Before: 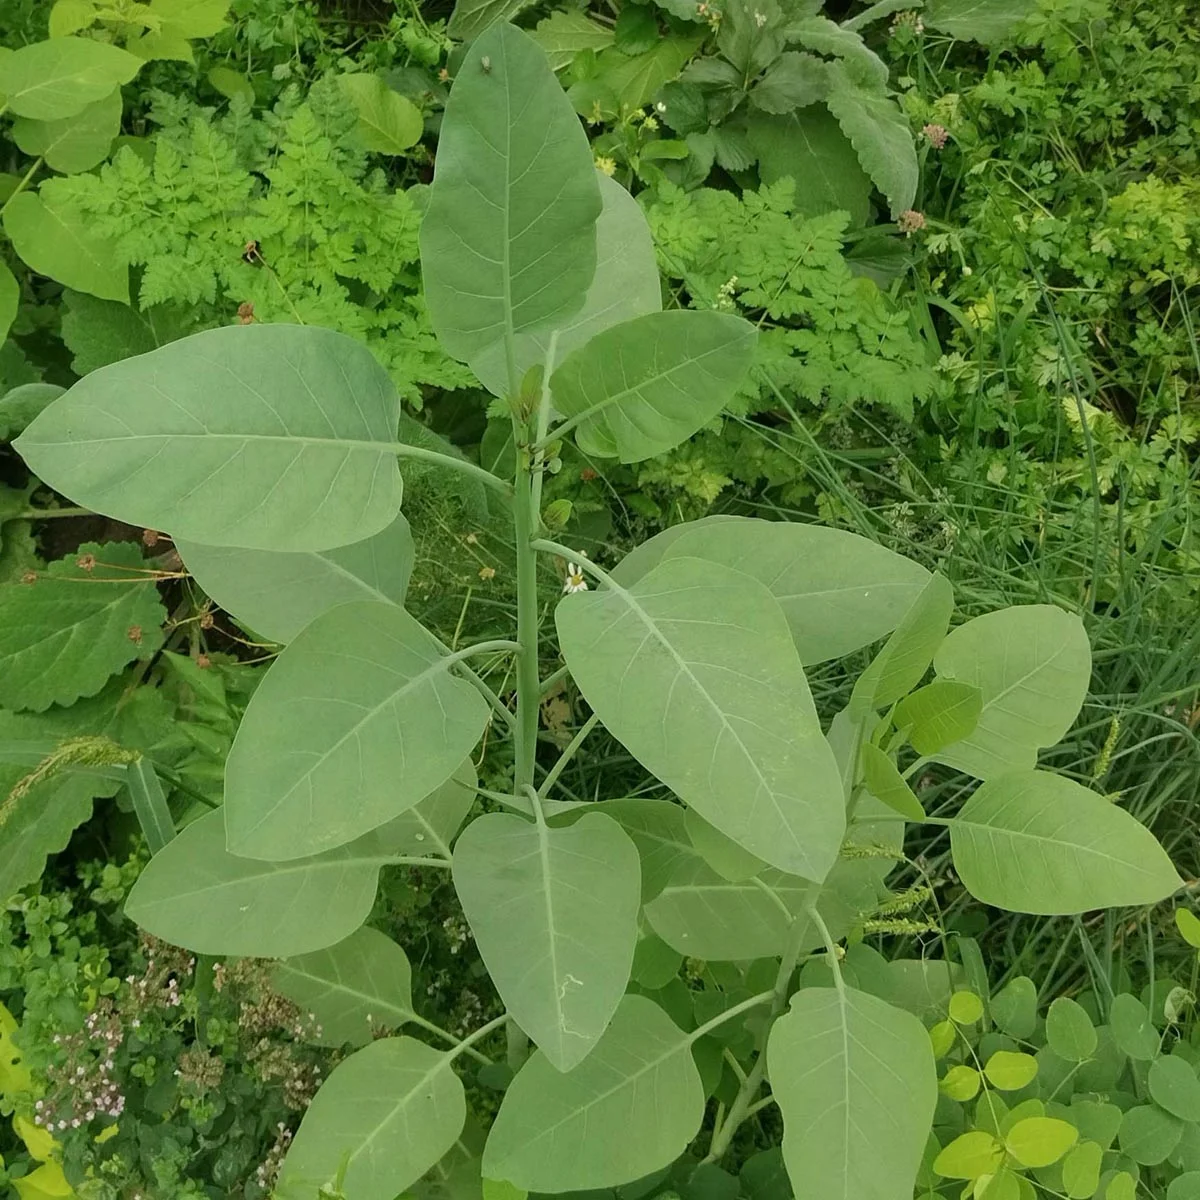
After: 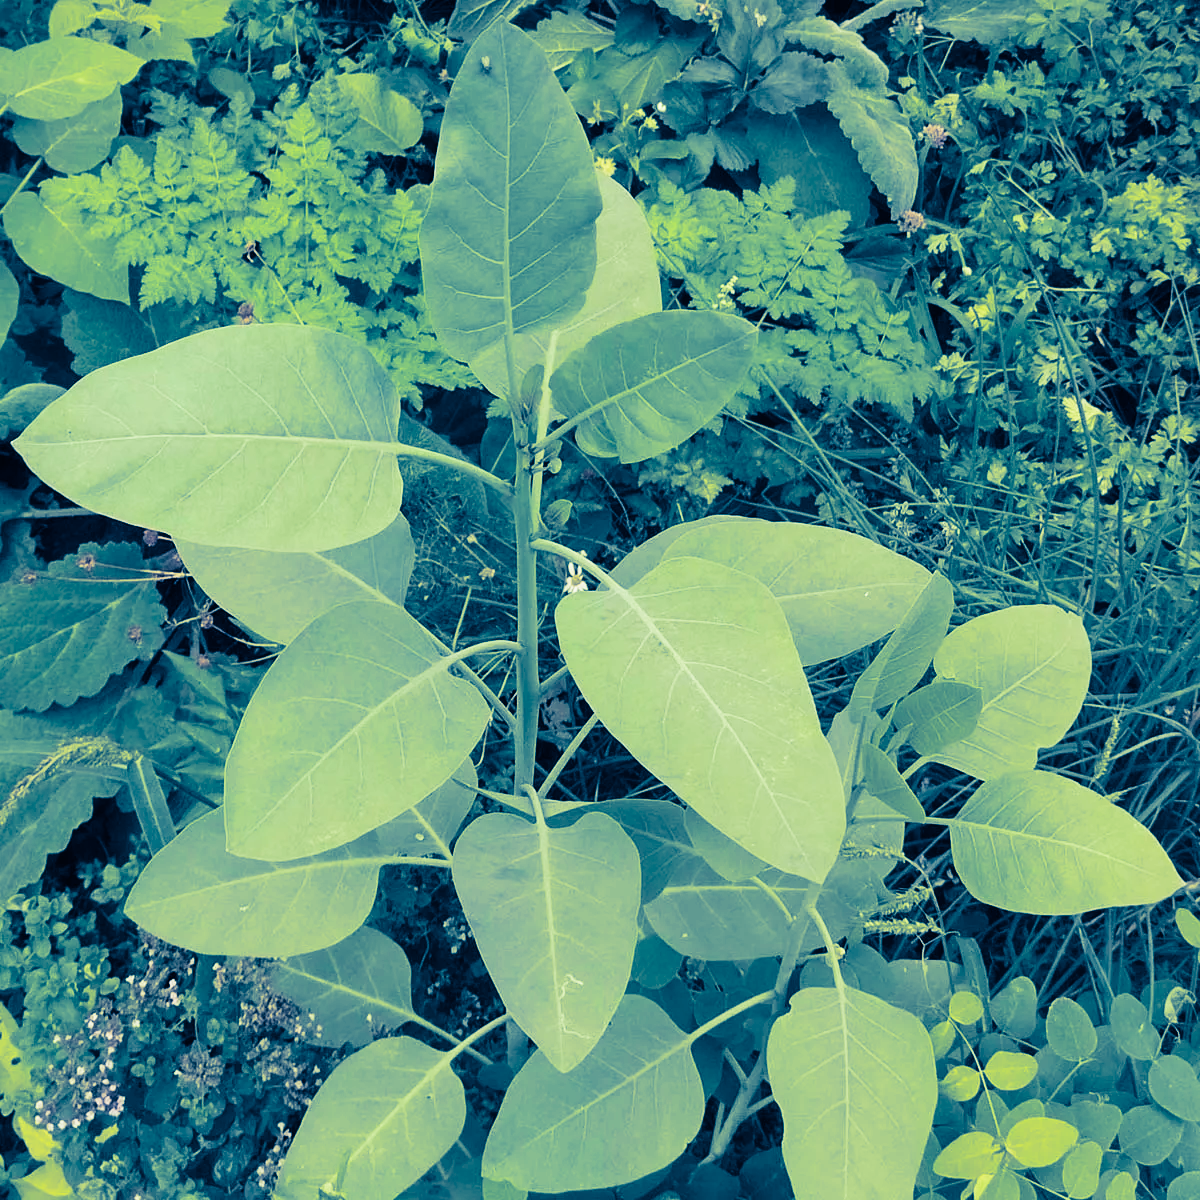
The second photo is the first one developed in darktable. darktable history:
base curve: curves: ch0 [(0, 0) (0.028, 0.03) (0.121, 0.232) (0.46, 0.748) (0.859, 0.968) (1, 1)], preserve colors none
split-toning: shadows › hue 226.8°, shadows › saturation 1, highlights › saturation 0, balance -61.41
